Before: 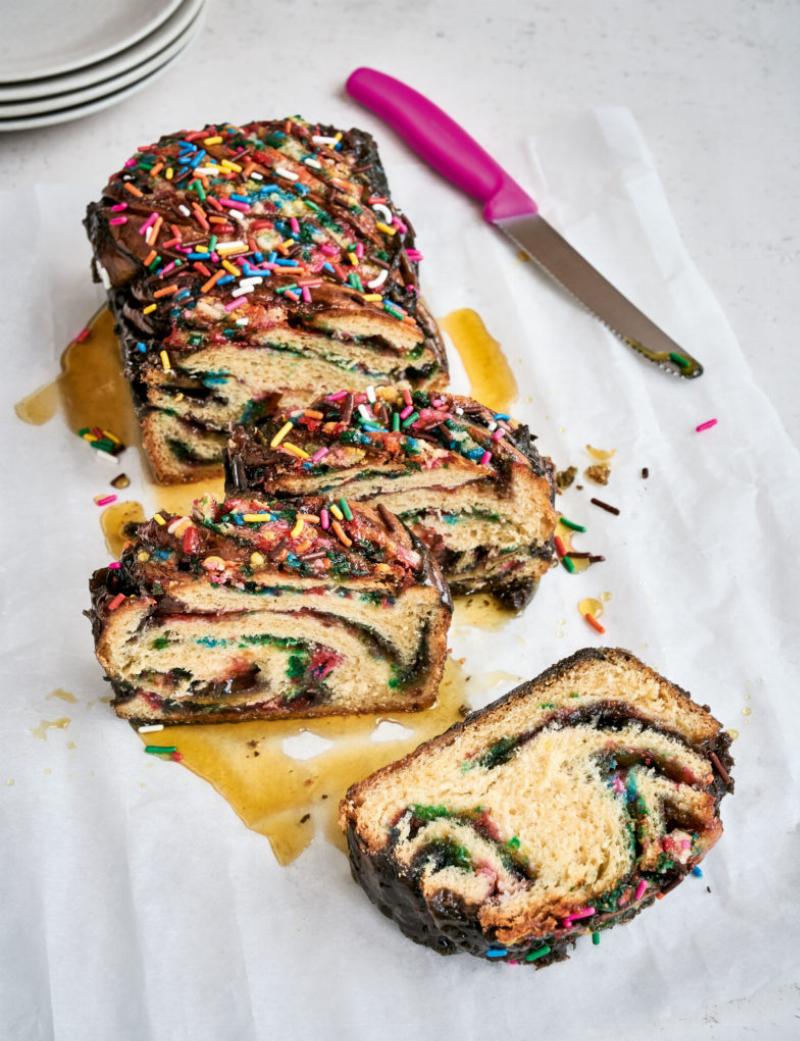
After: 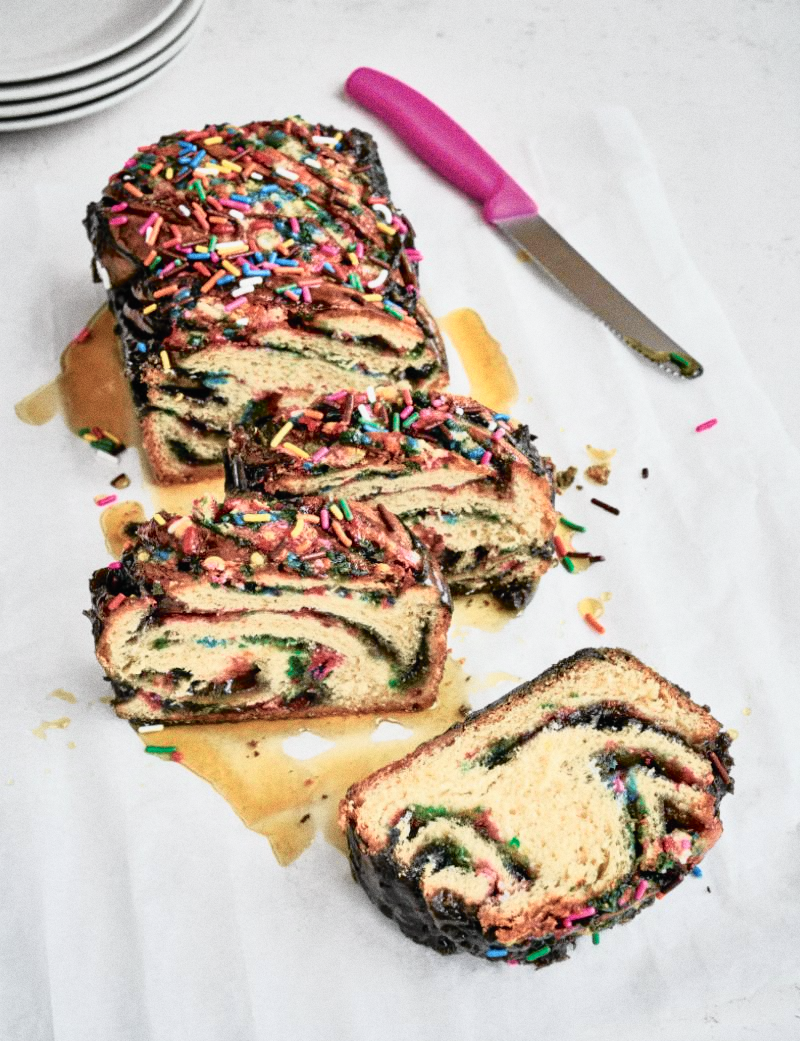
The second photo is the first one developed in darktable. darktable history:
grain: coarseness 0.47 ISO
tone curve: curves: ch0 [(0, 0.009) (0.105, 0.08) (0.195, 0.18) (0.283, 0.316) (0.384, 0.434) (0.485, 0.531) (0.638, 0.69) (0.81, 0.872) (1, 0.977)]; ch1 [(0, 0) (0.161, 0.092) (0.35, 0.33) (0.379, 0.401) (0.456, 0.469) (0.502, 0.5) (0.525, 0.514) (0.586, 0.604) (0.642, 0.645) (0.858, 0.817) (1, 0.942)]; ch2 [(0, 0) (0.371, 0.362) (0.437, 0.437) (0.48, 0.49) (0.53, 0.515) (0.56, 0.571) (0.622, 0.606) (0.881, 0.795) (1, 0.929)], color space Lab, independent channels, preserve colors none
